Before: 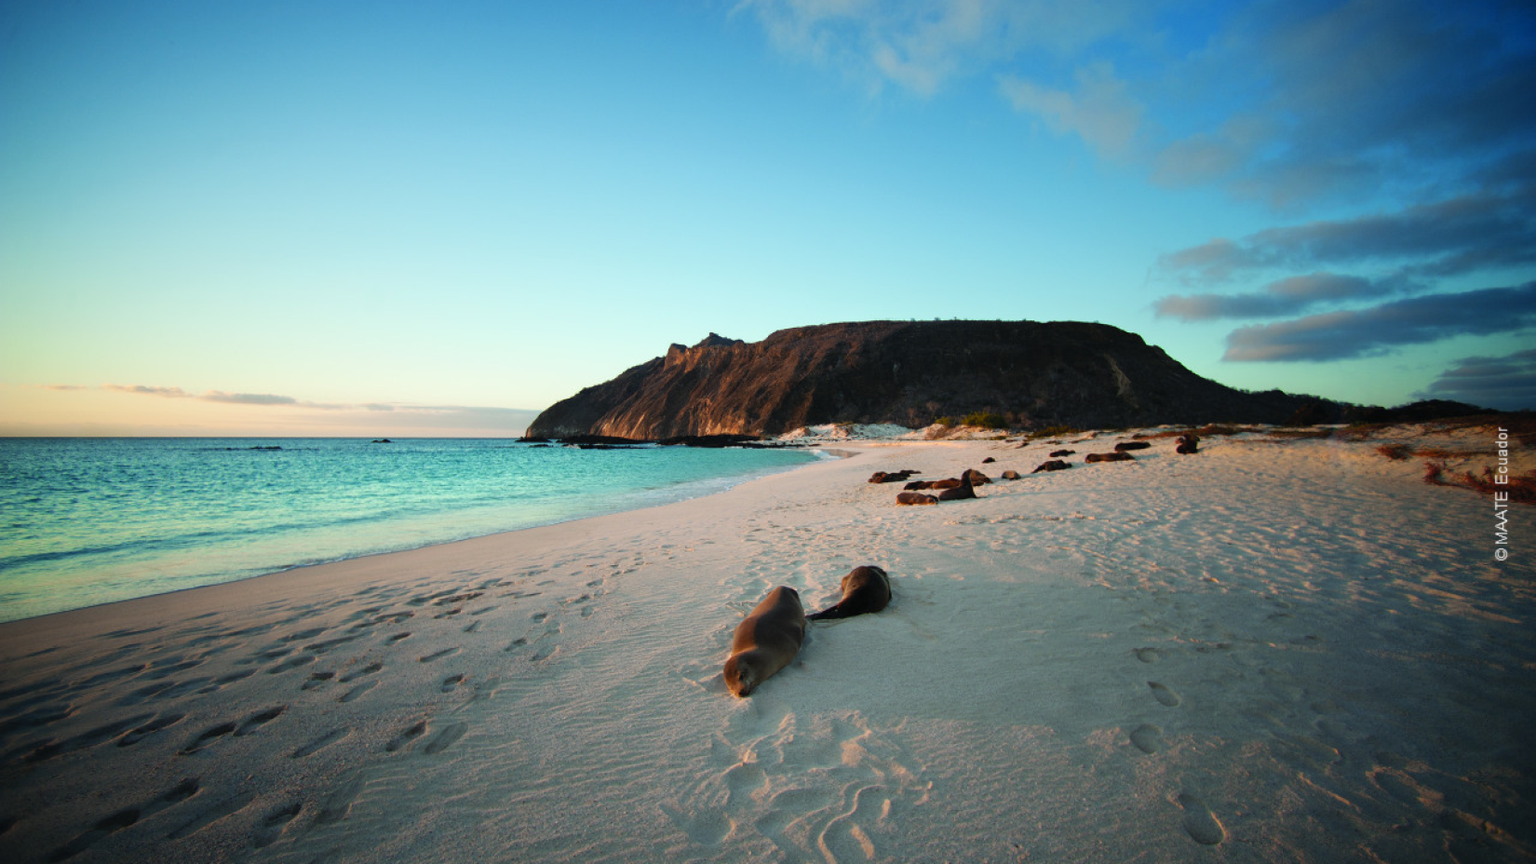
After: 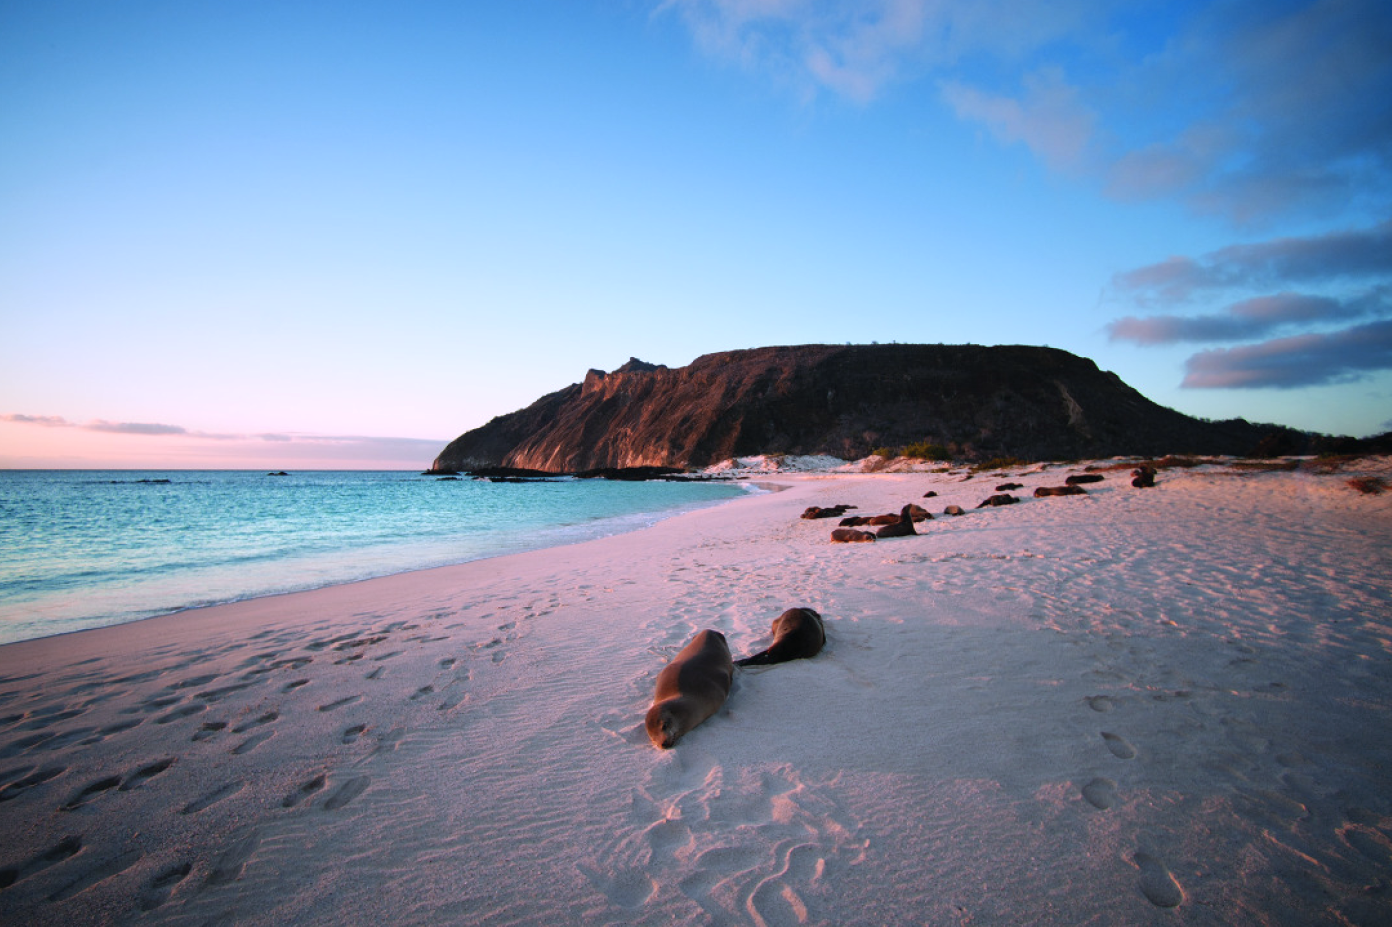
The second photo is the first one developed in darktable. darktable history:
tone equalizer: on, module defaults
crop: left 8.026%, right 7.374%
color correction: highlights a* 15.46, highlights b* -20.56
